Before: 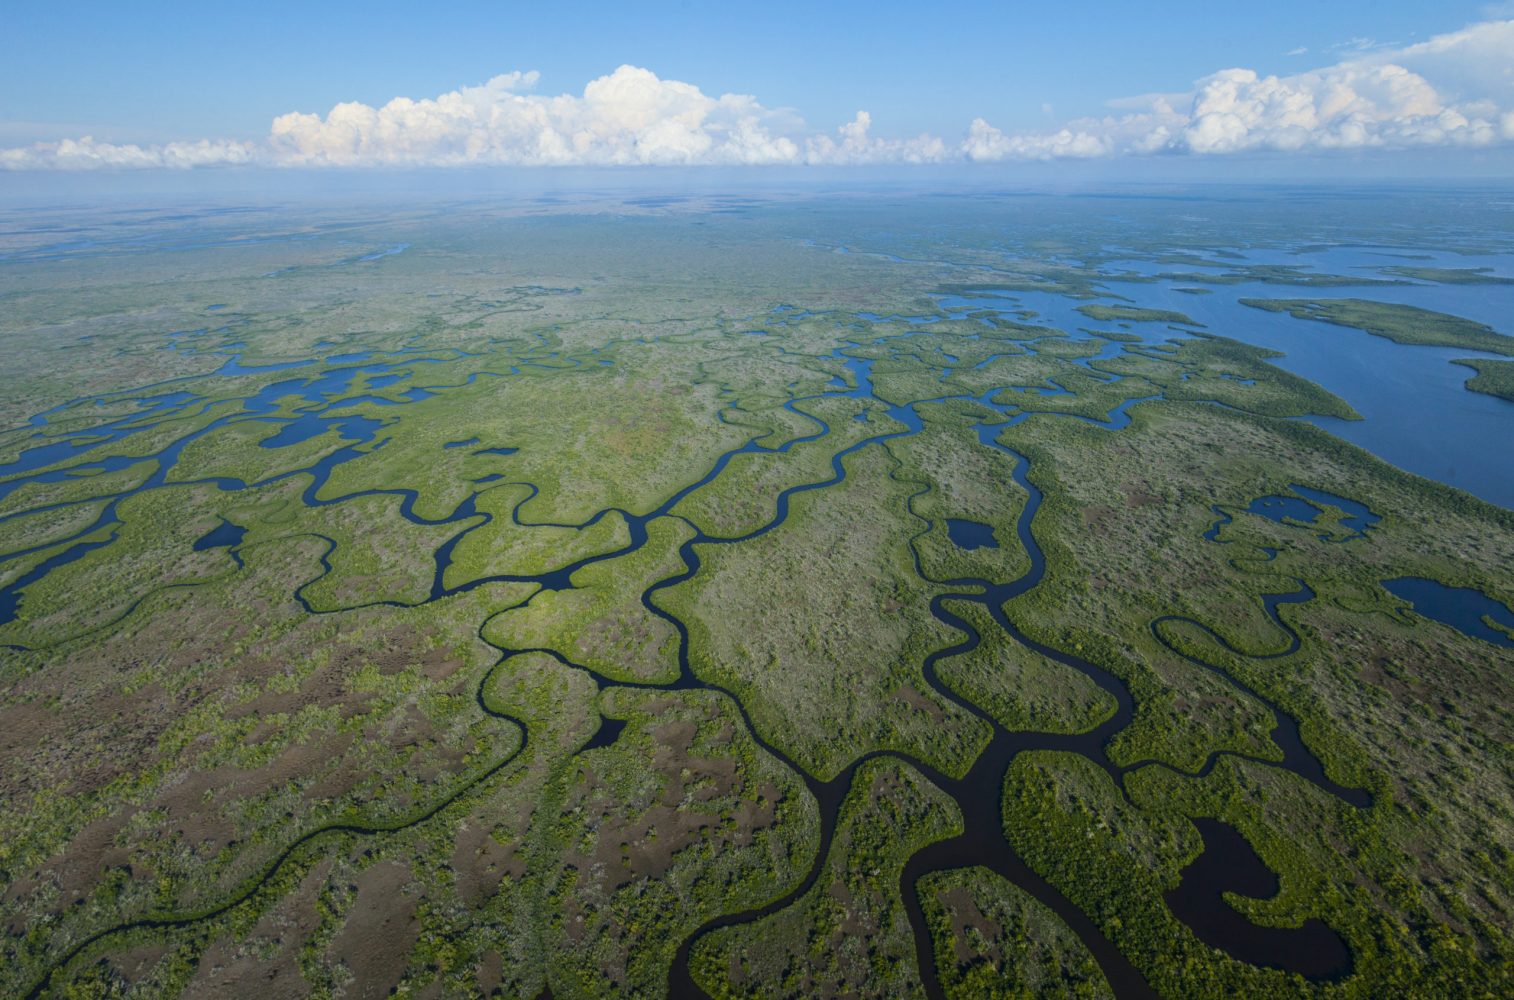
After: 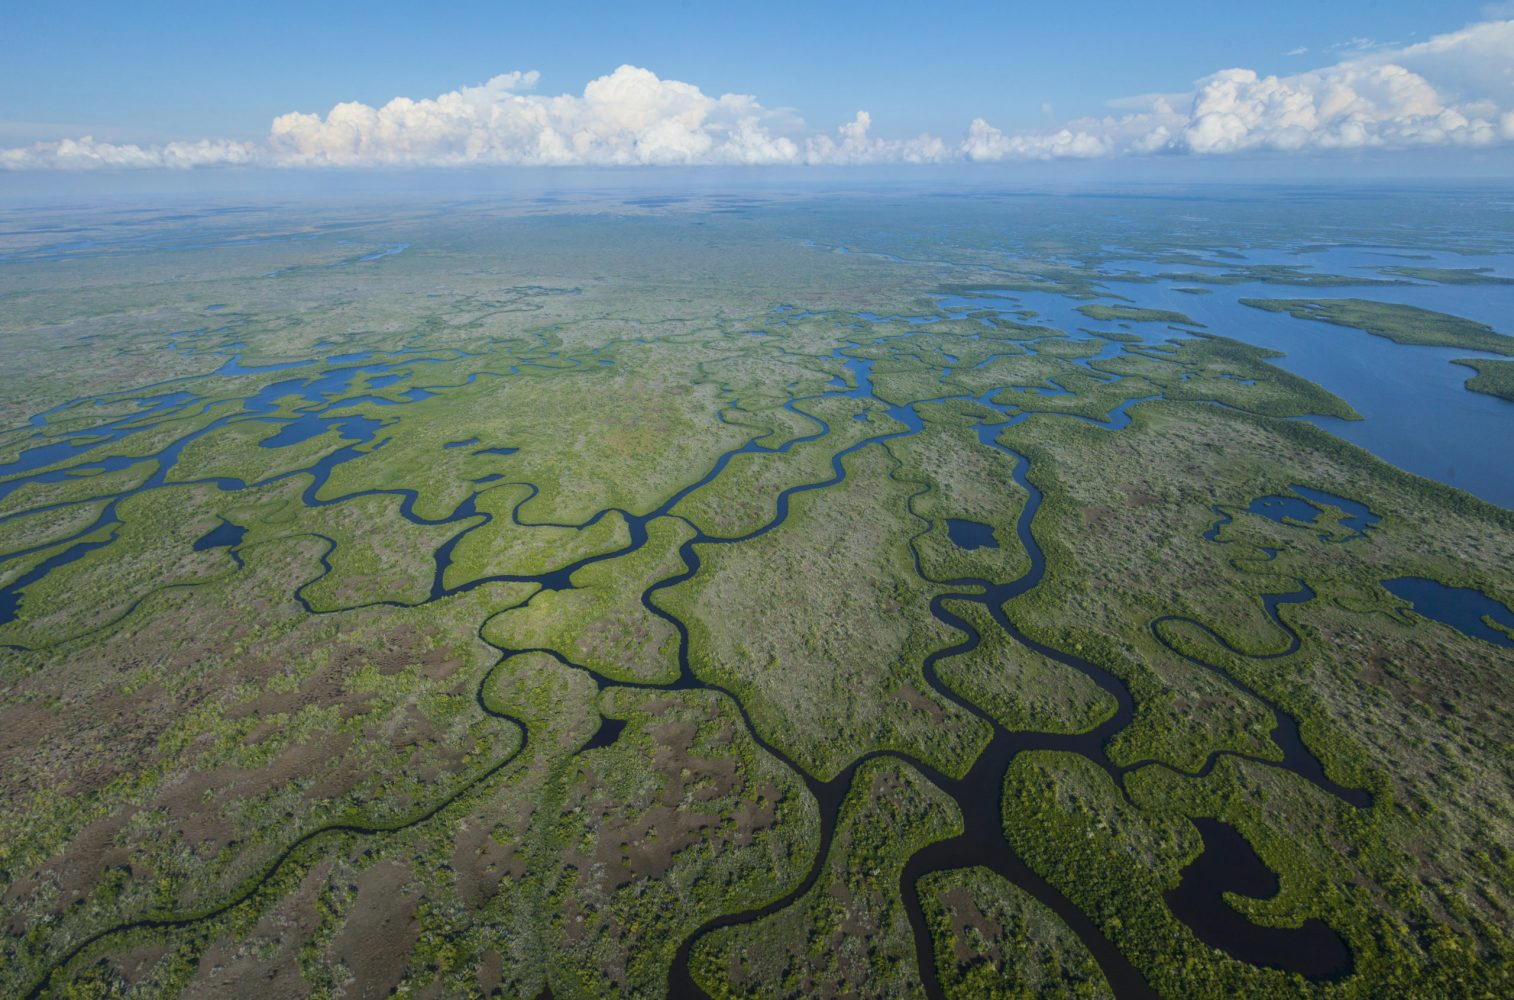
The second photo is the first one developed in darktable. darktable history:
shadows and highlights: shadows 25.8, highlights -48.18, soften with gaussian
haze removal: strength -0.064, adaptive false
